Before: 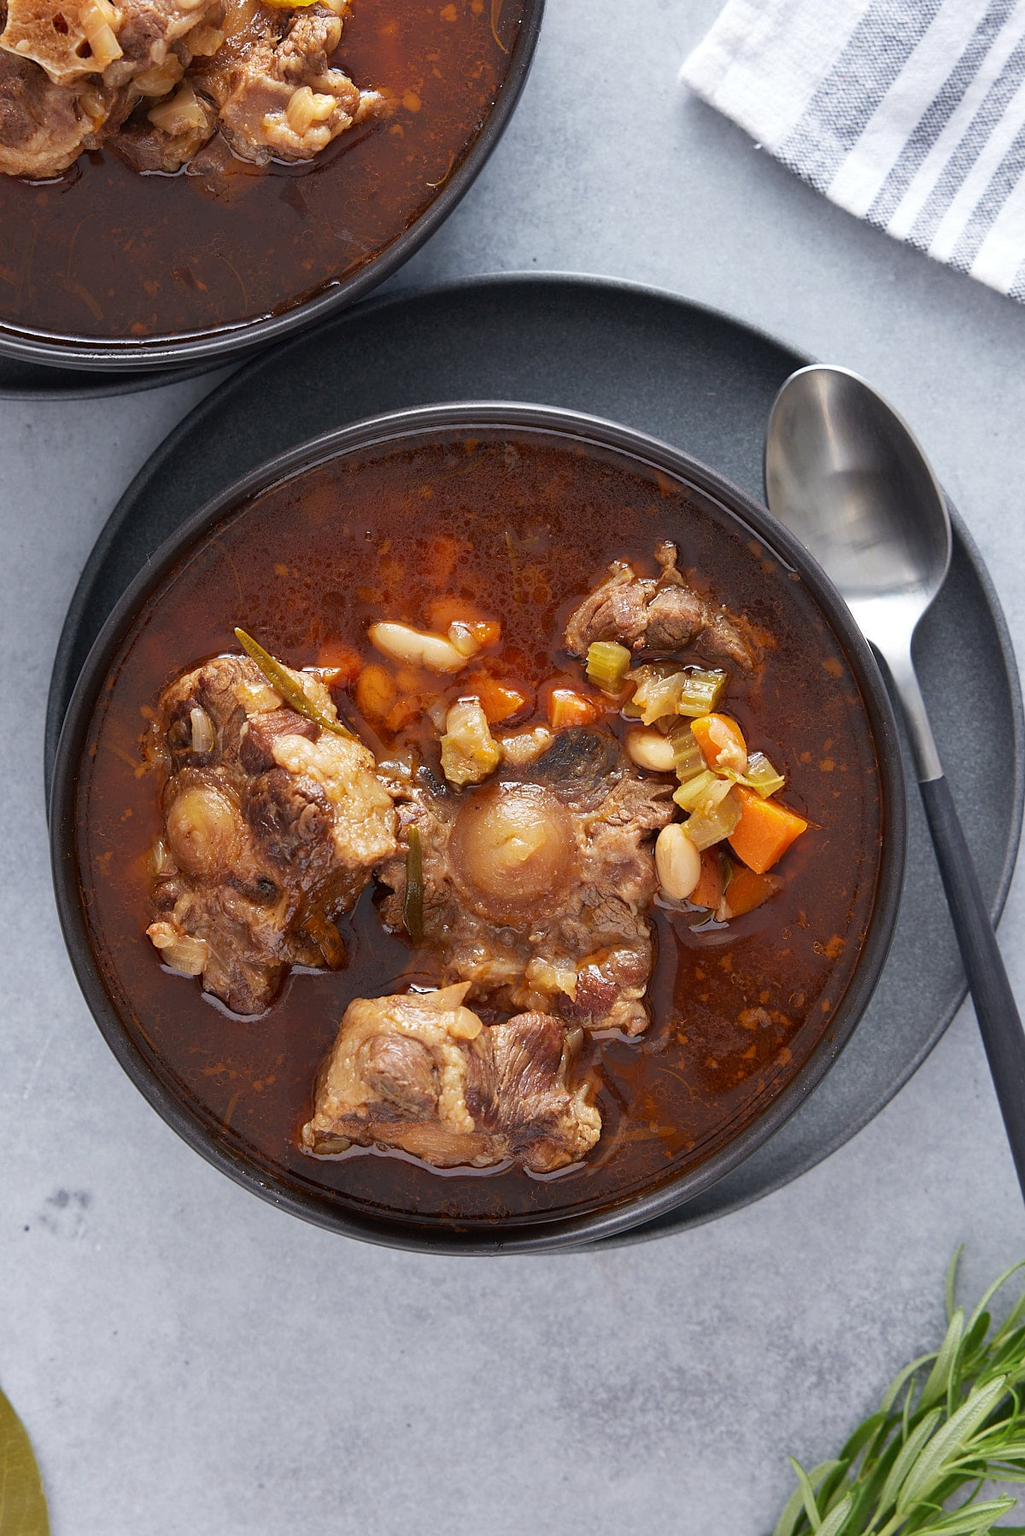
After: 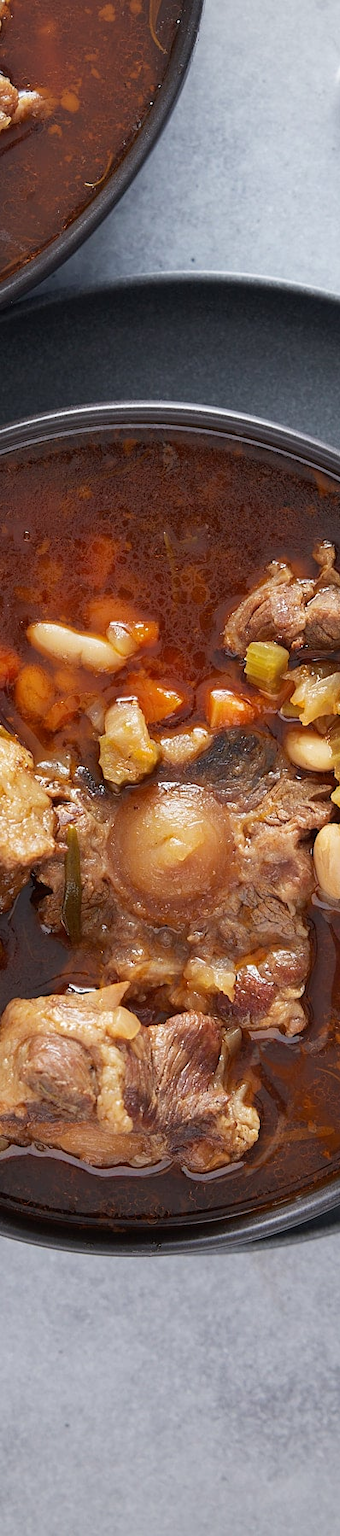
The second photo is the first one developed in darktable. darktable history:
crop: left 33.36%, right 33.36%
vignetting: fall-off radius 81.94%
